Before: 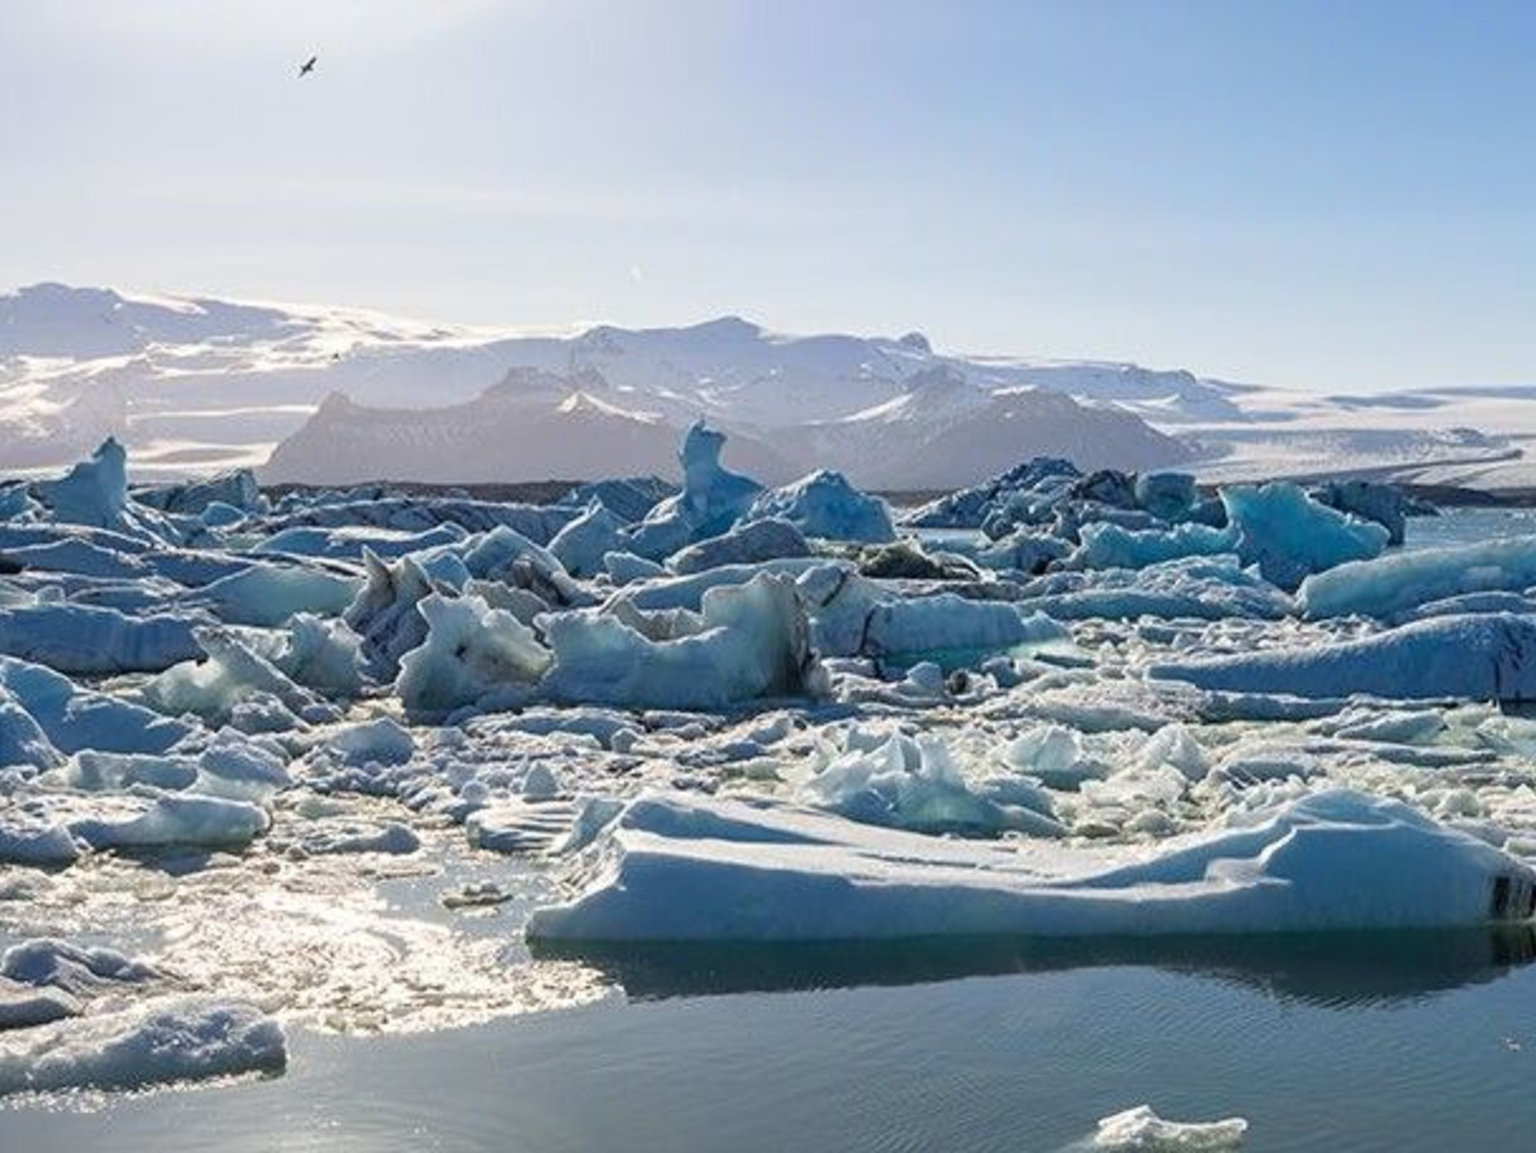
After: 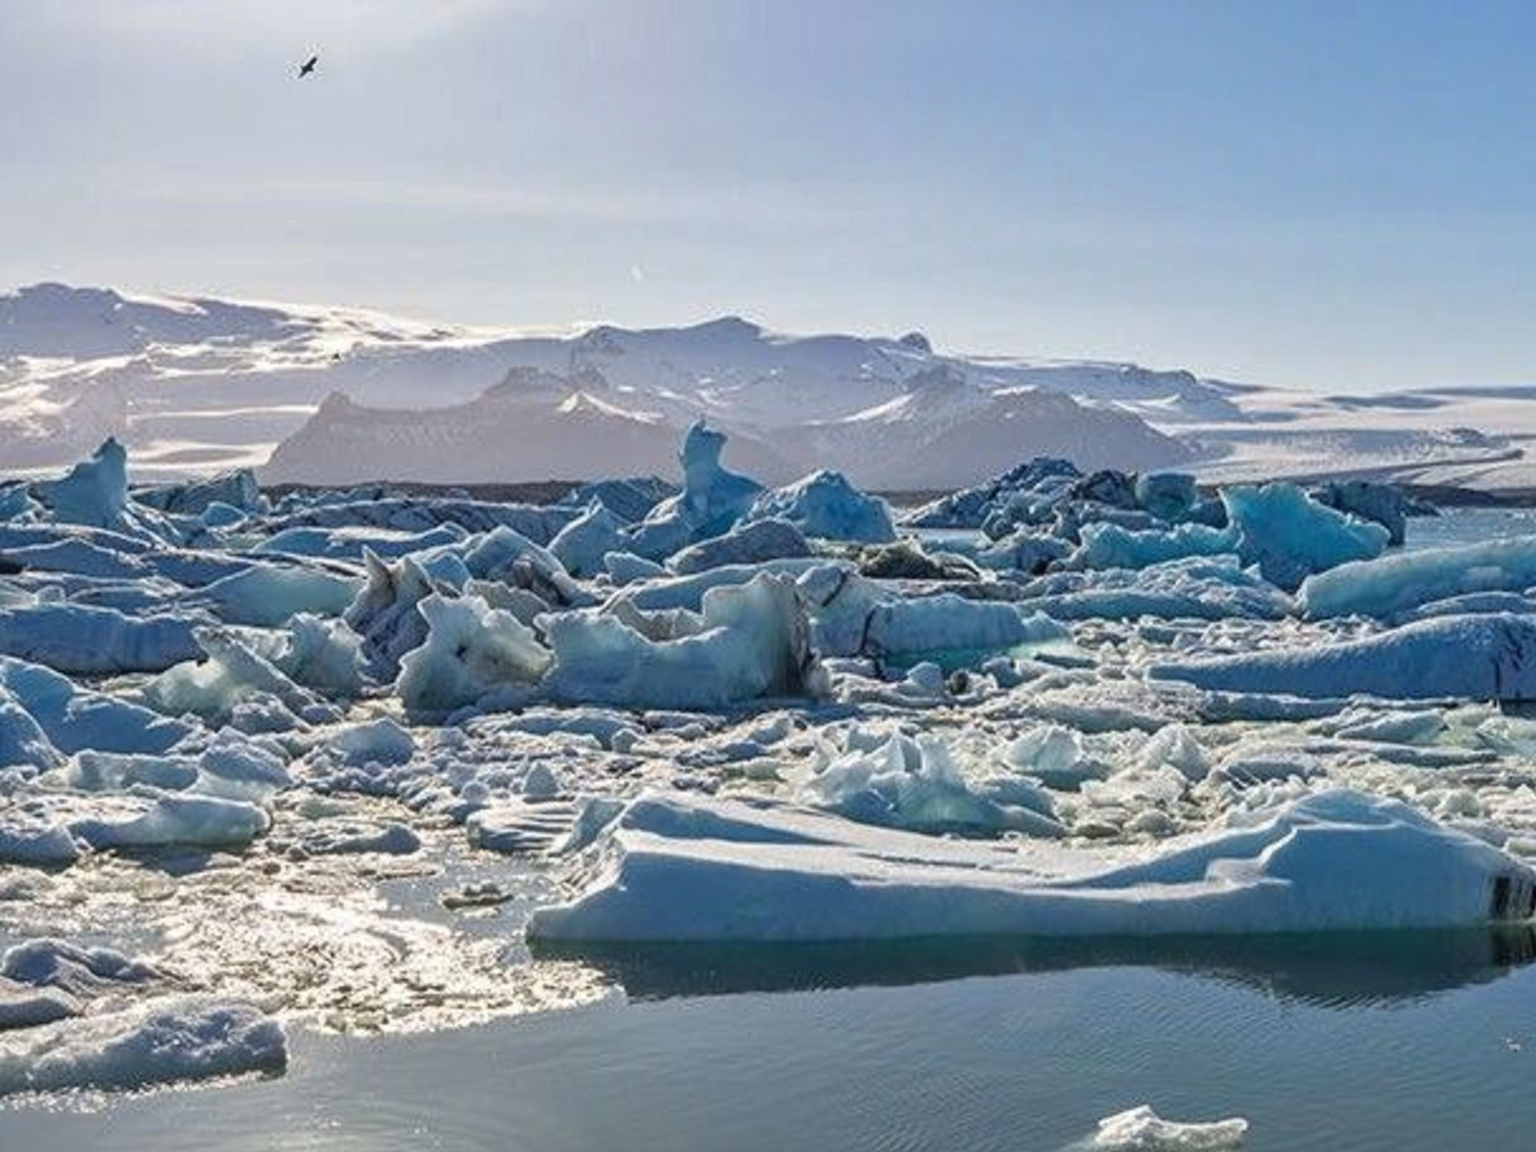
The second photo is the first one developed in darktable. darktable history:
local contrast: detail 110%
shadows and highlights: low approximation 0.01, soften with gaussian
